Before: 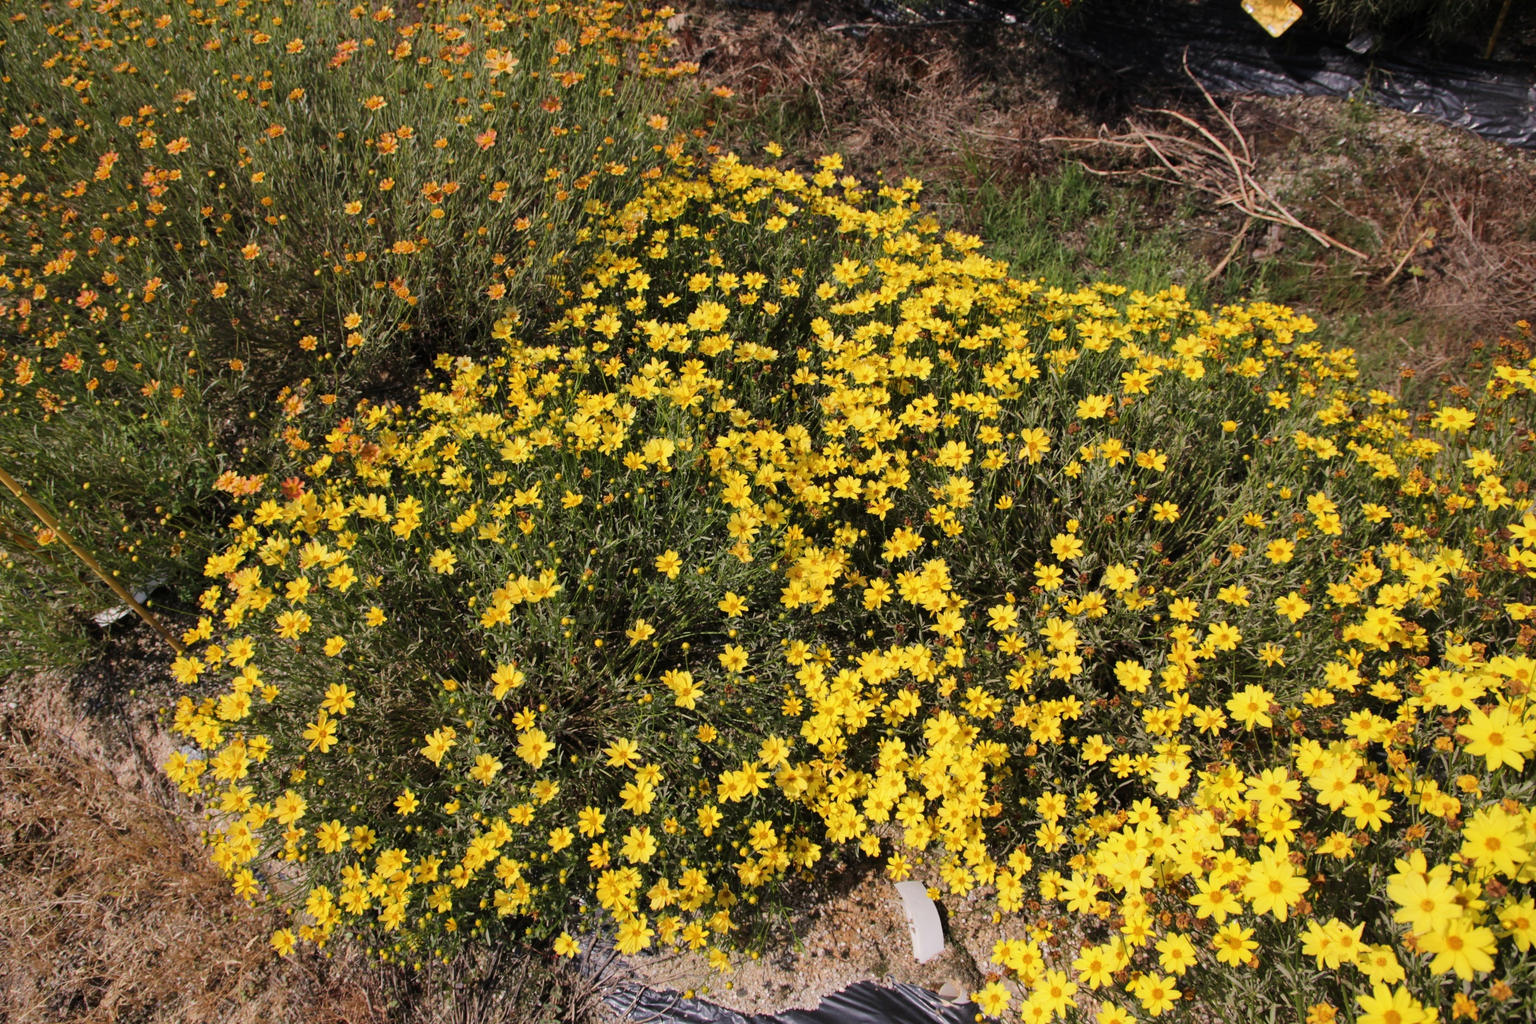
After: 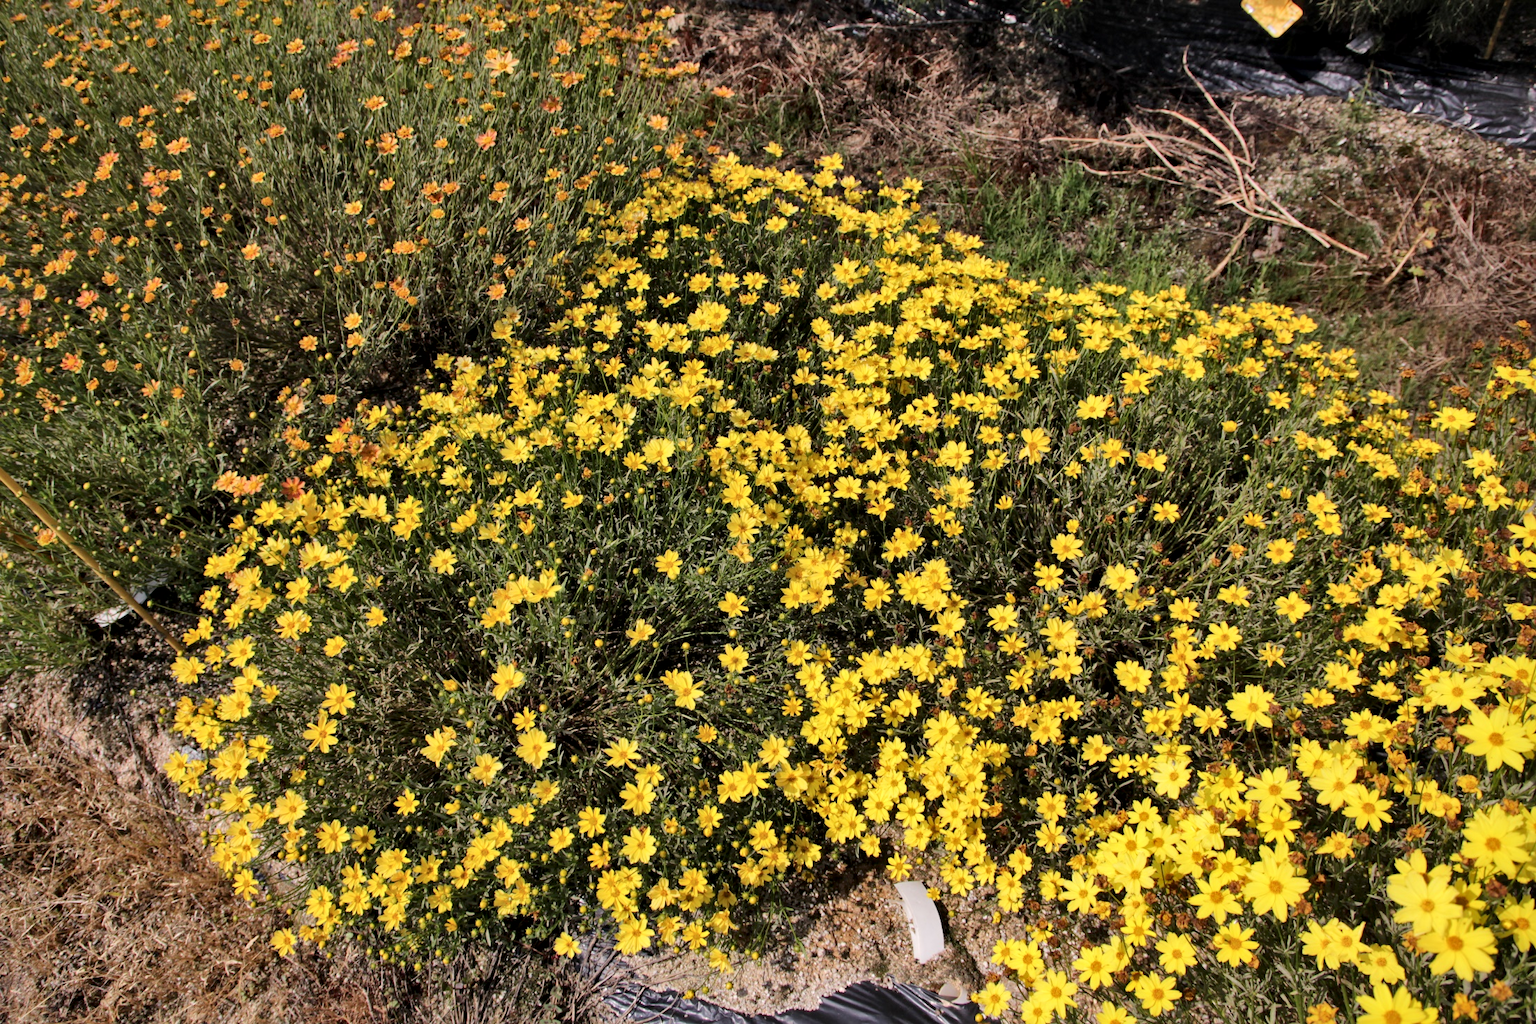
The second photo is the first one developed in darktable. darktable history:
local contrast: mode bilateral grid, contrast 25, coarseness 47, detail 151%, midtone range 0.2
shadows and highlights: radius 118.69, shadows 42.21, highlights -61.56, soften with gaussian
